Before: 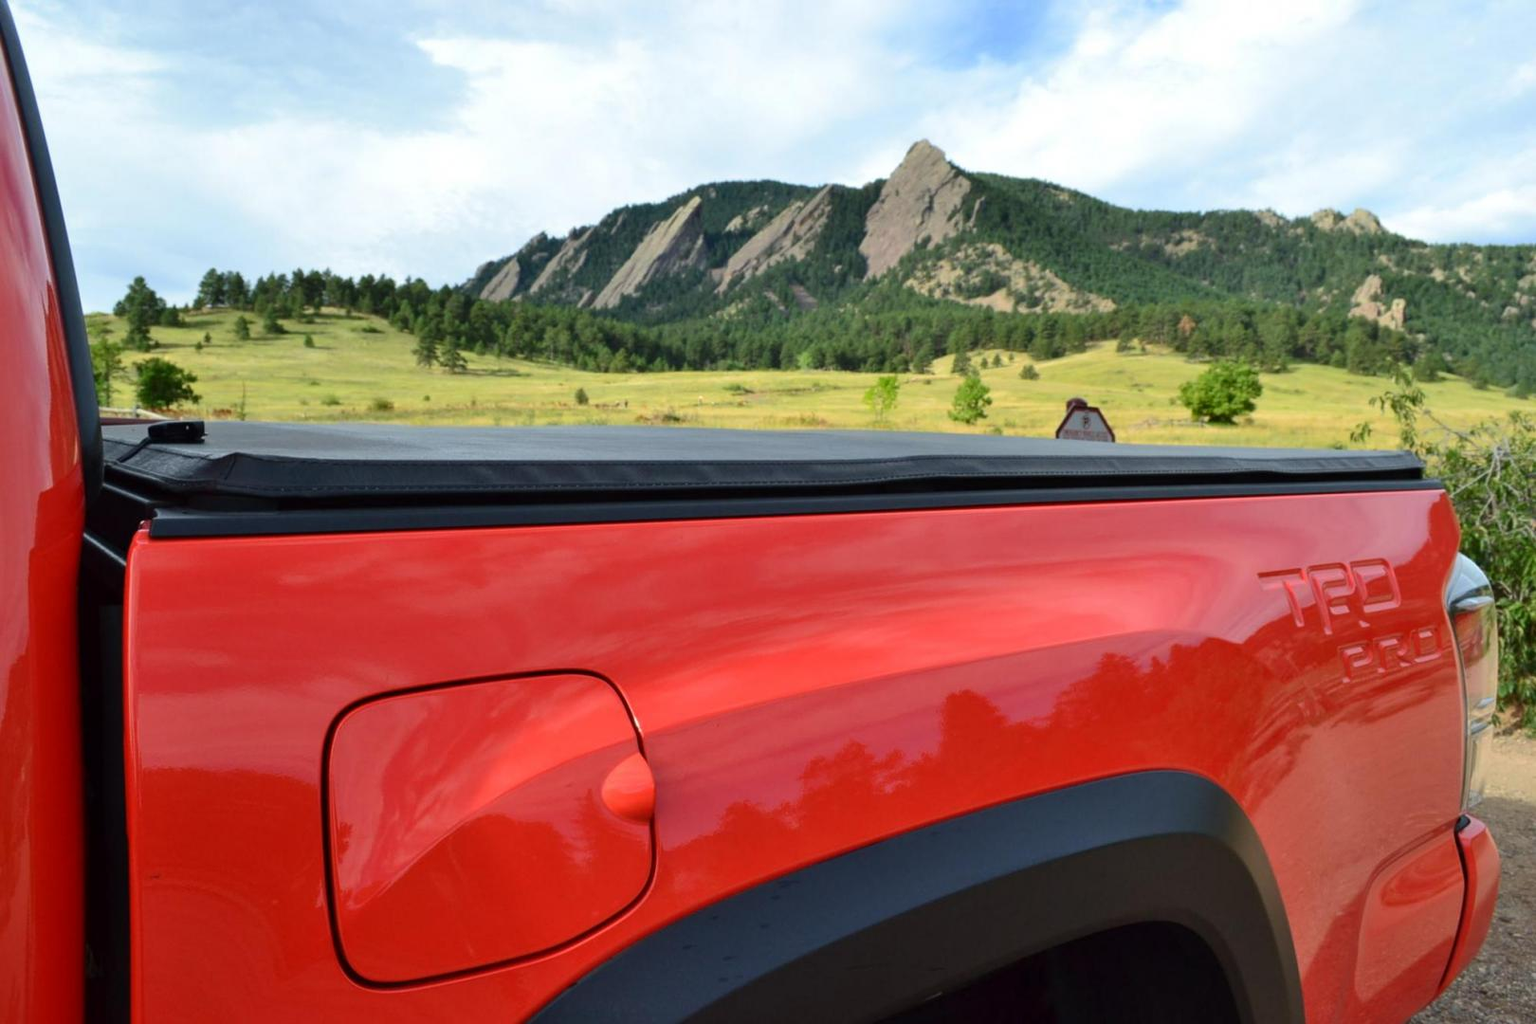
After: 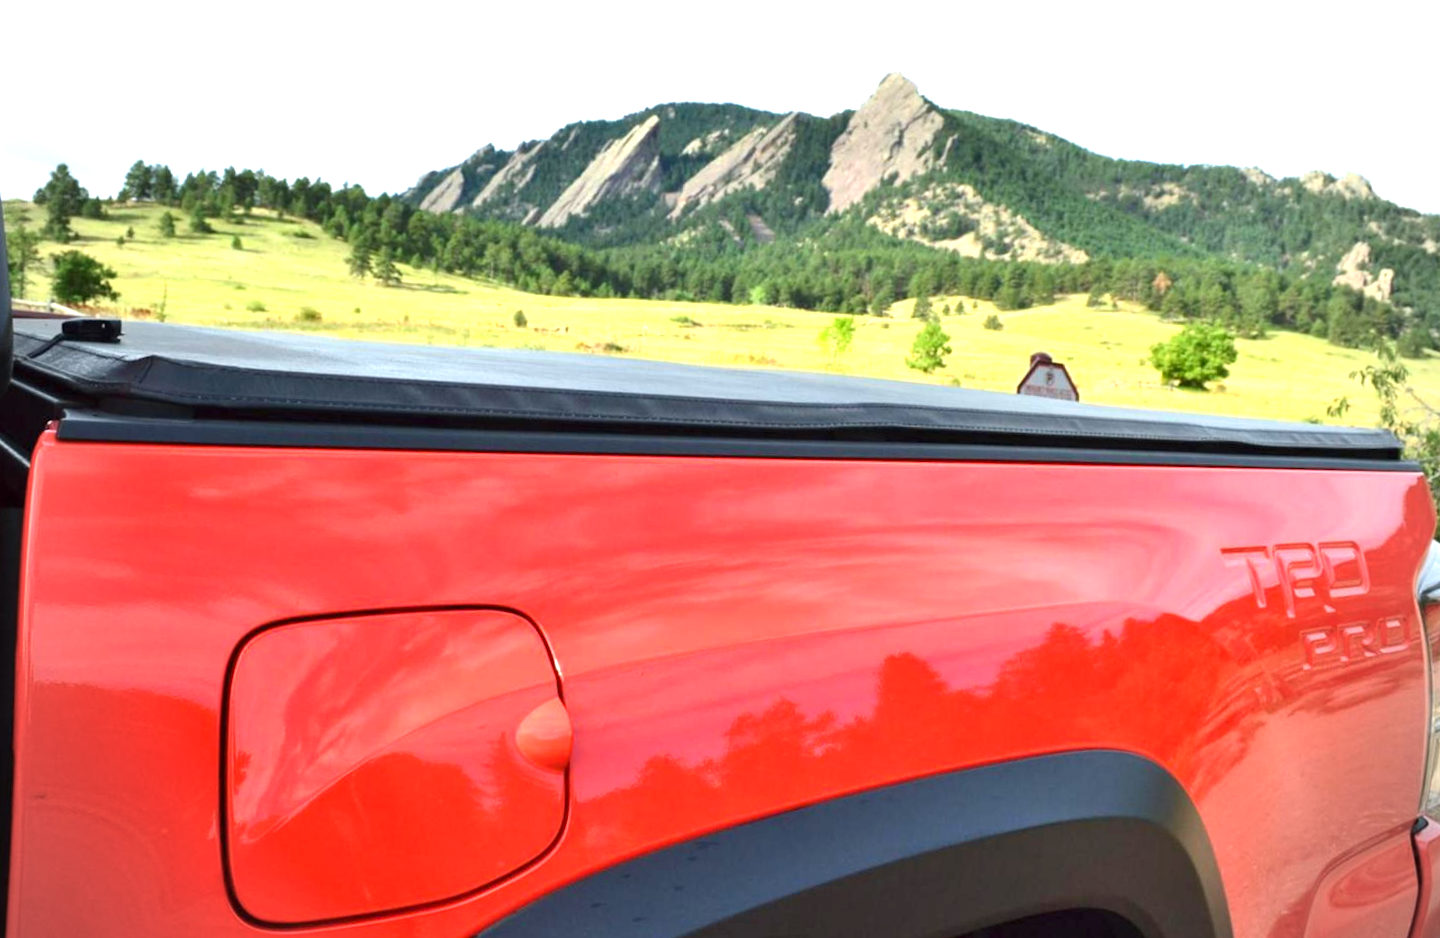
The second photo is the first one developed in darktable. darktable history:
exposure: exposure 1.223 EV, compensate highlight preservation false
rotate and perspective: rotation 1.57°, crop left 0.018, crop right 0.982, crop top 0.039, crop bottom 0.961
vignetting: on, module defaults
crop and rotate: angle -1.96°, left 3.097%, top 4.154%, right 1.586%, bottom 0.529%
